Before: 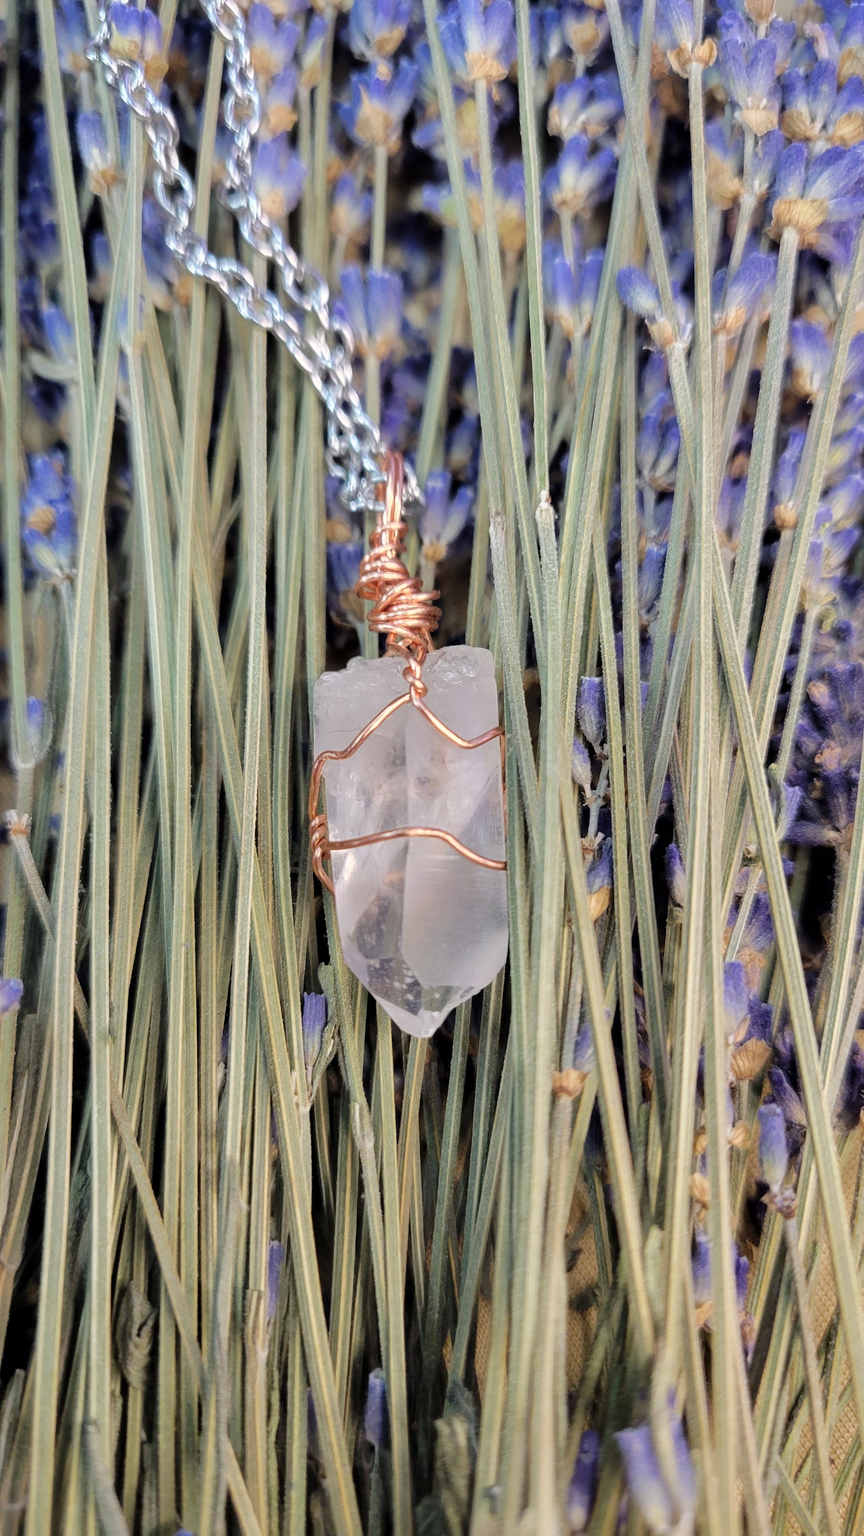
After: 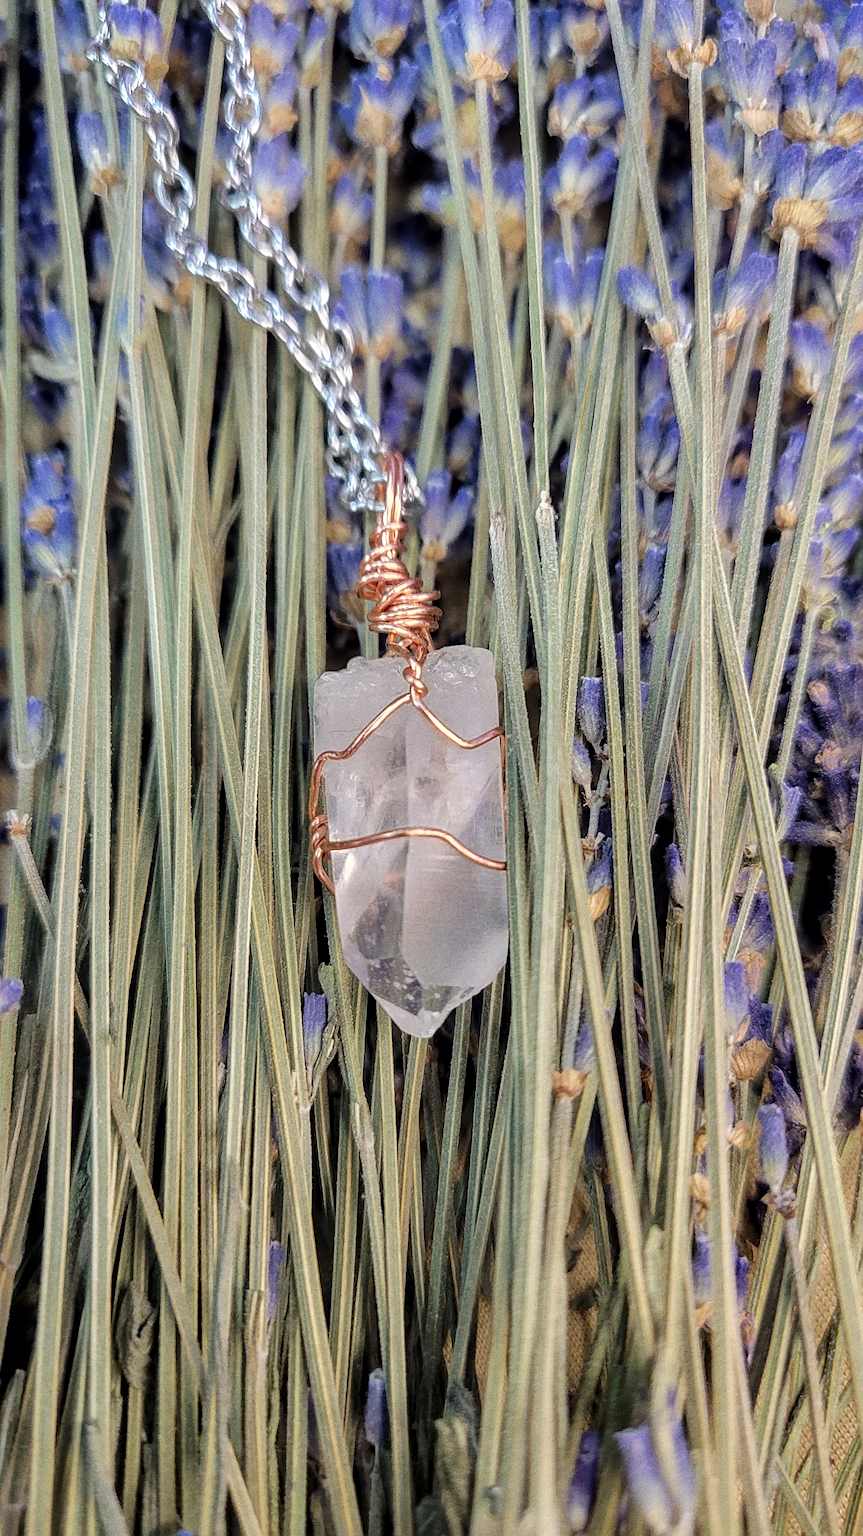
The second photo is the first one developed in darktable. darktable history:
grain: coarseness 0.09 ISO, strength 40%
sharpen: on, module defaults
tone equalizer: -7 EV 0.18 EV, -6 EV 0.12 EV, -5 EV 0.08 EV, -4 EV 0.04 EV, -2 EV -0.02 EV, -1 EV -0.04 EV, +0 EV -0.06 EV, luminance estimator HSV value / RGB max
local contrast: on, module defaults
